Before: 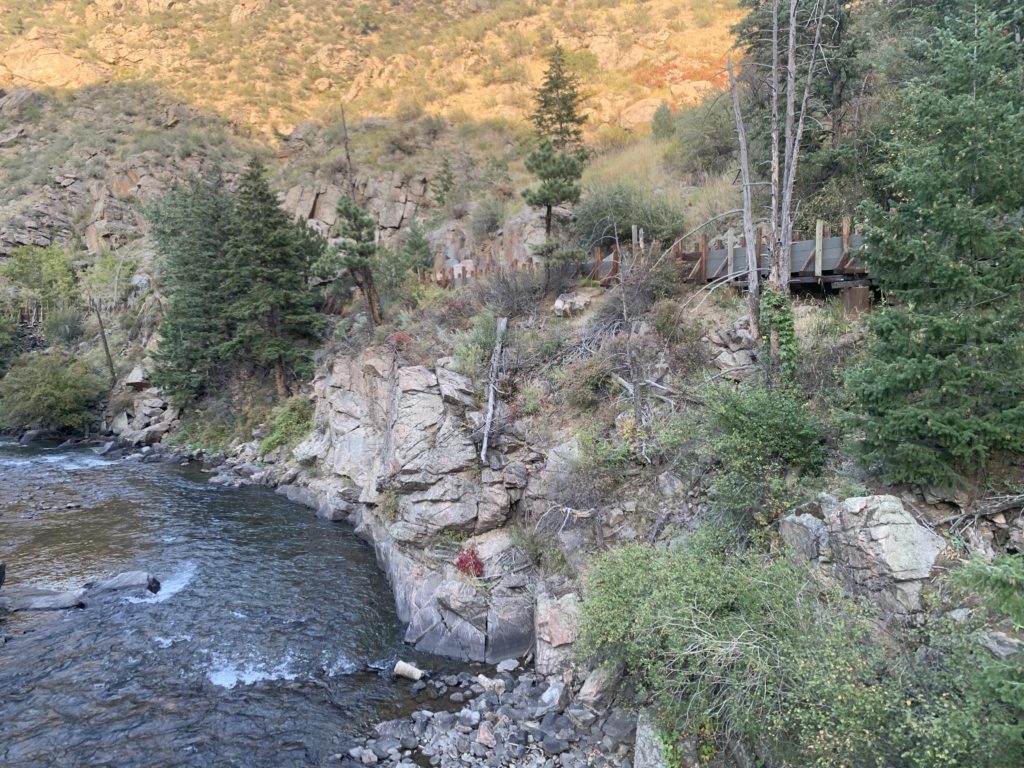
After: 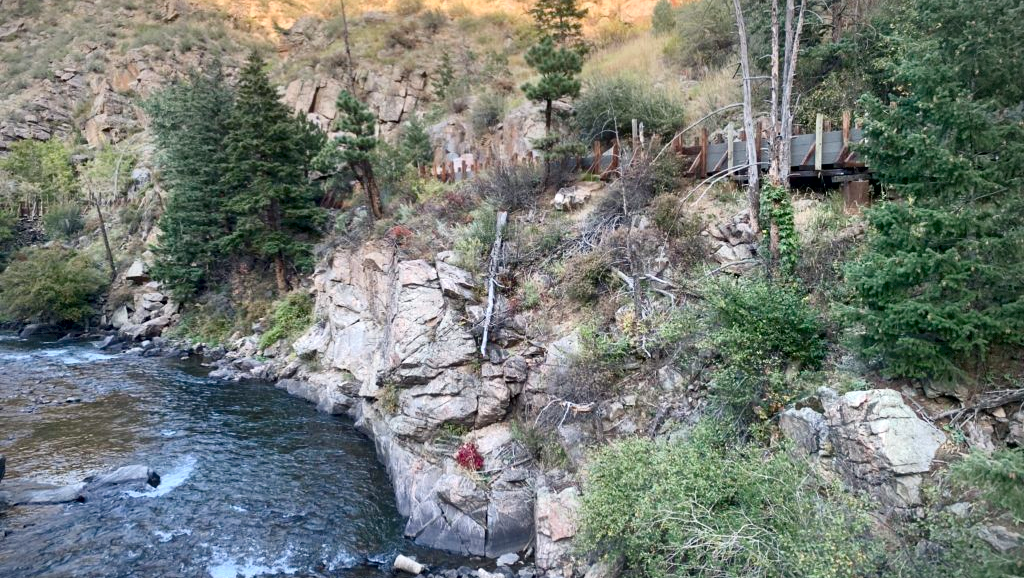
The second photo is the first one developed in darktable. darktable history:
local contrast: mode bilateral grid, contrast 99, coarseness 99, detail 165%, midtone range 0.2
crop: top 13.895%, bottom 10.835%
vignetting: fall-off radius 61.15%, center (-0.075, 0.063), dithering 8-bit output
color balance rgb: shadows lift › chroma 1.045%, shadows lift › hue 241.51°, white fulcrum 1.01 EV, perceptual saturation grading › global saturation 0.843%, perceptual saturation grading › highlights -19.928%, perceptual saturation grading › shadows 19.397%, global vibrance 20%
